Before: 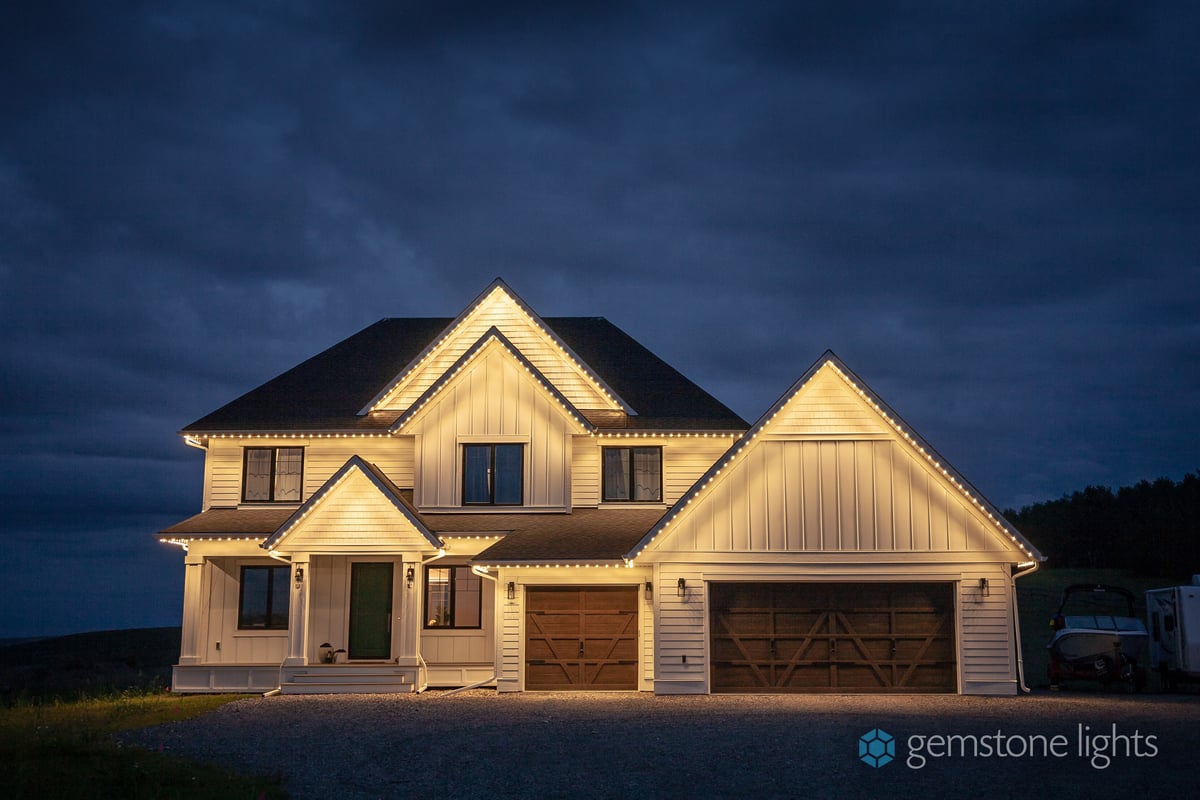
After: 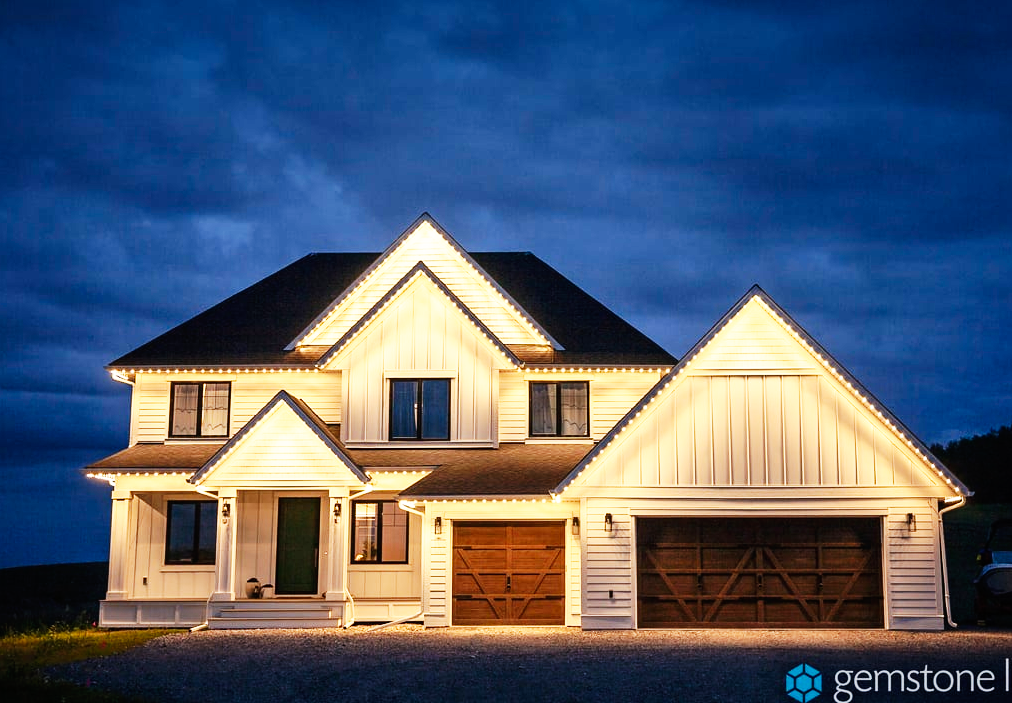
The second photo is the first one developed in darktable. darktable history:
crop: left 6.09%, top 8.178%, right 9.538%, bottom 3.849%
base curve: curves: ch0 [(0, 0) (0.007, 0.004) (0.027, 0.03) (0.046, 0.07) (0.207, 0.54) (0.442, 0.872) (0.673, 0.972) (1, 1)], preserve colors none
